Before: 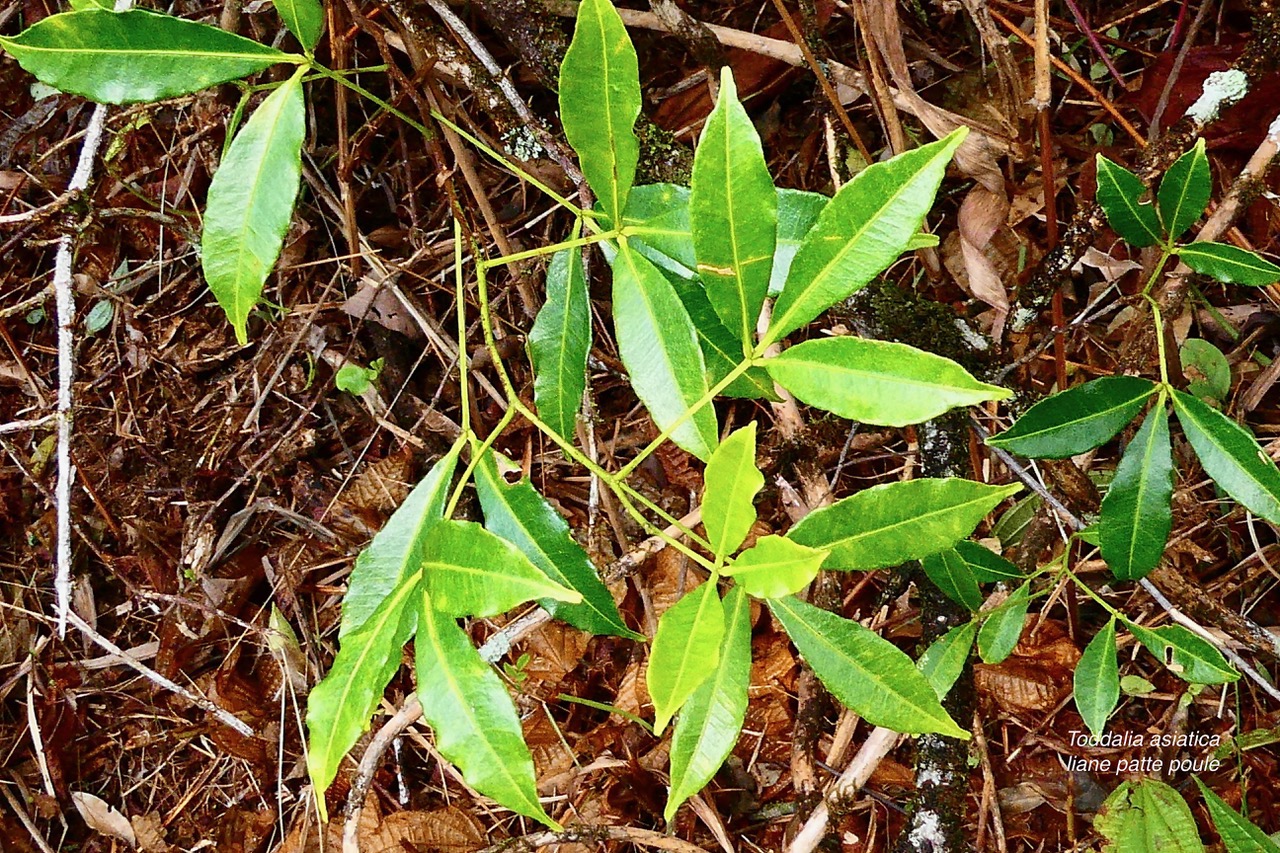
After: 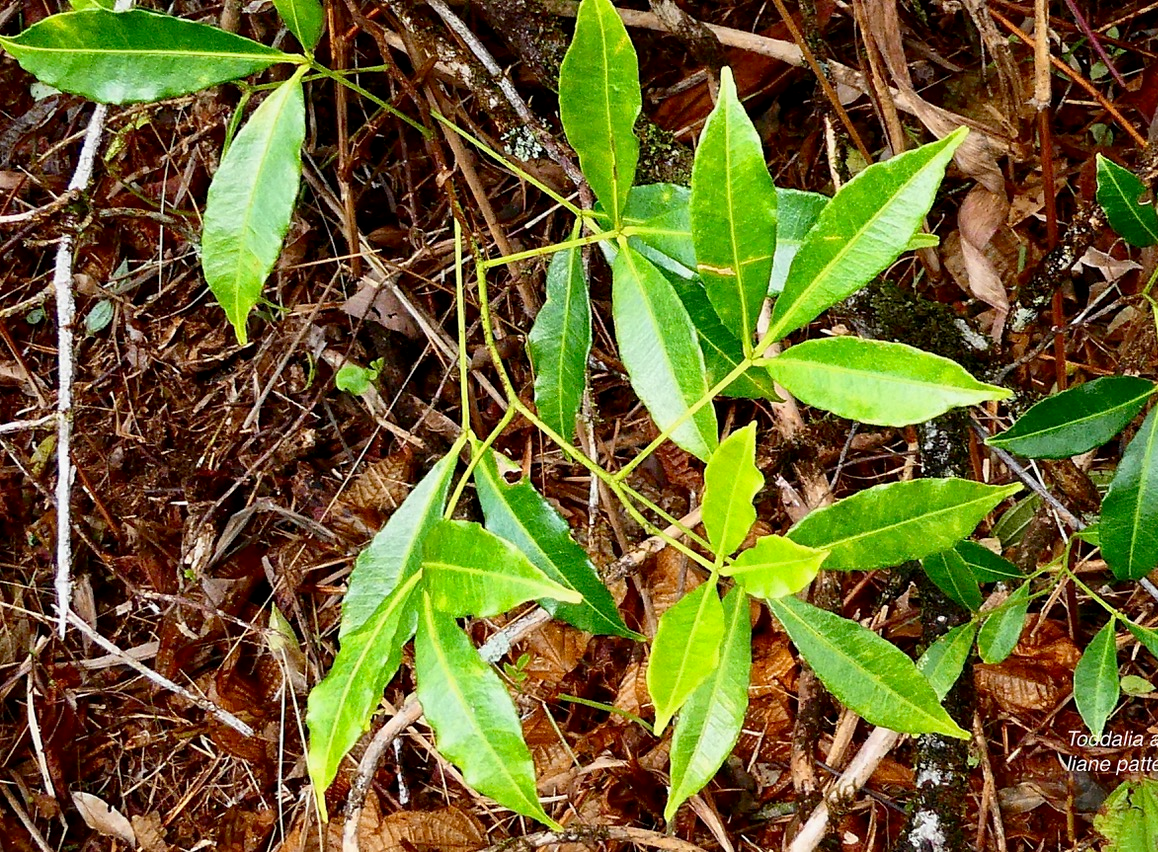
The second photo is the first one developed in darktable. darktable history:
crop: right 9.518%, bottom 0.044%
